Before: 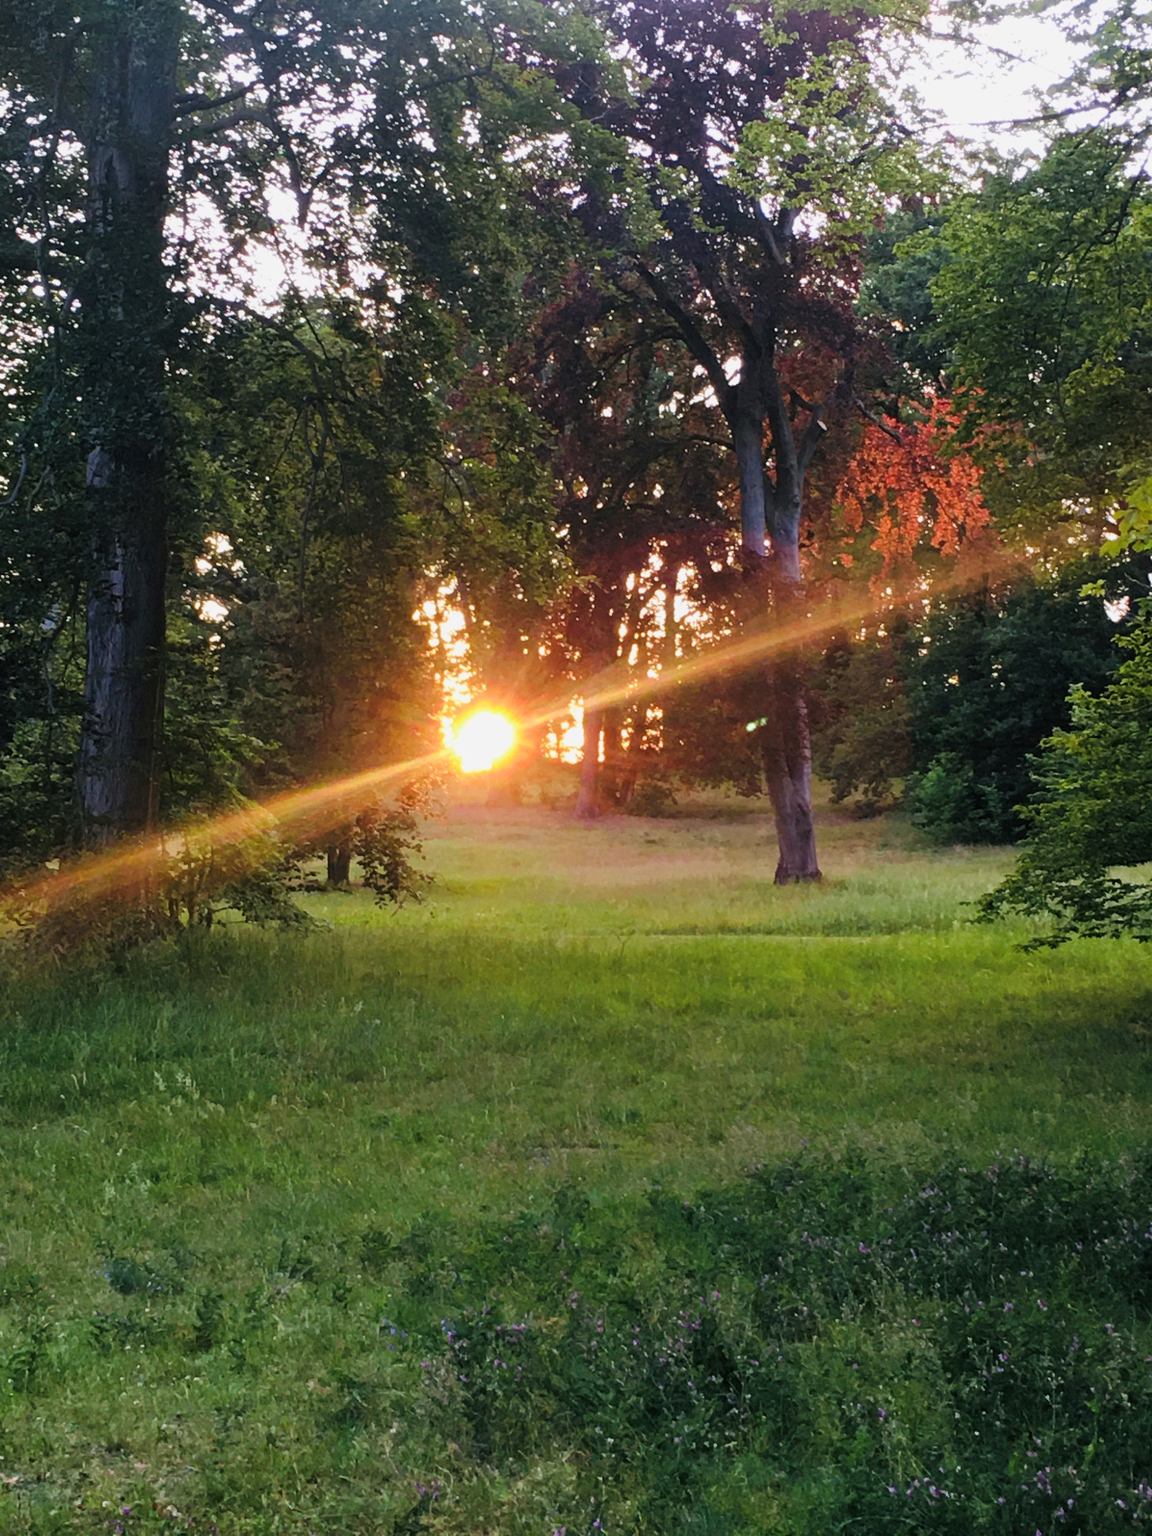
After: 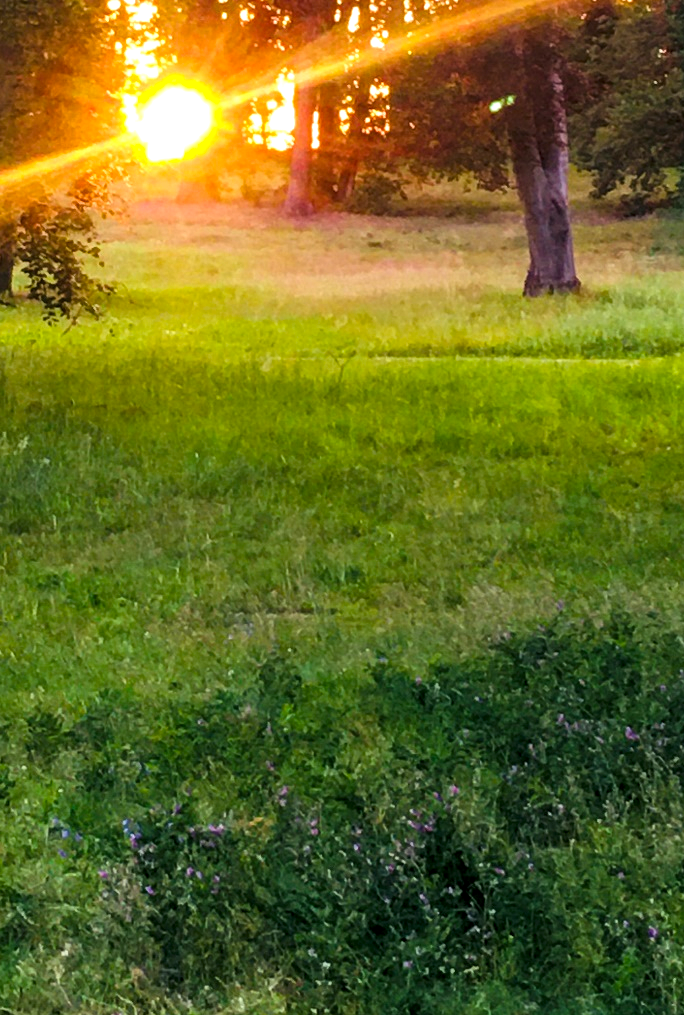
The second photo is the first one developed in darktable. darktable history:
crop: left 29.482%, top 41.588%, right 21.149%, bottom 3.476%
color balance rgb: highlights gain › luminance 17.351%, perceptual saturation grading › global saturation 29.668%
tone equalizer: -8 EV -0.441 EV, -7 EV -0.418 EV, -6 EV -0.296 EV, -5 EV -0.197 EV, -3 EV 0.196 EV, -2 EV 0.35 EV, -1 EV 0.378 EV, +0 EV 0.434 EV
local contrast: on, module defaults
